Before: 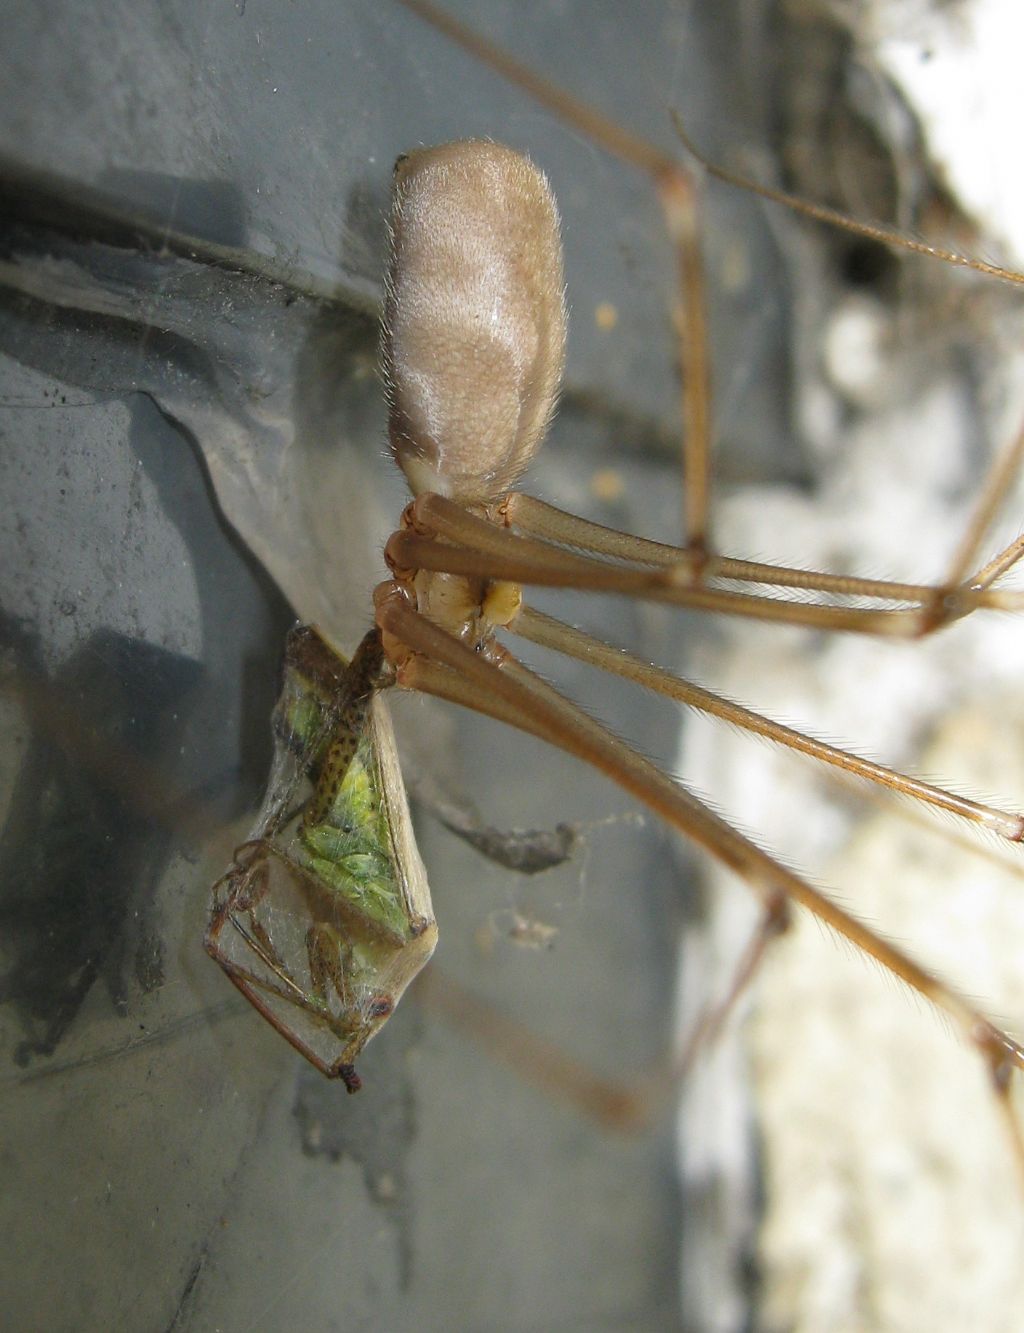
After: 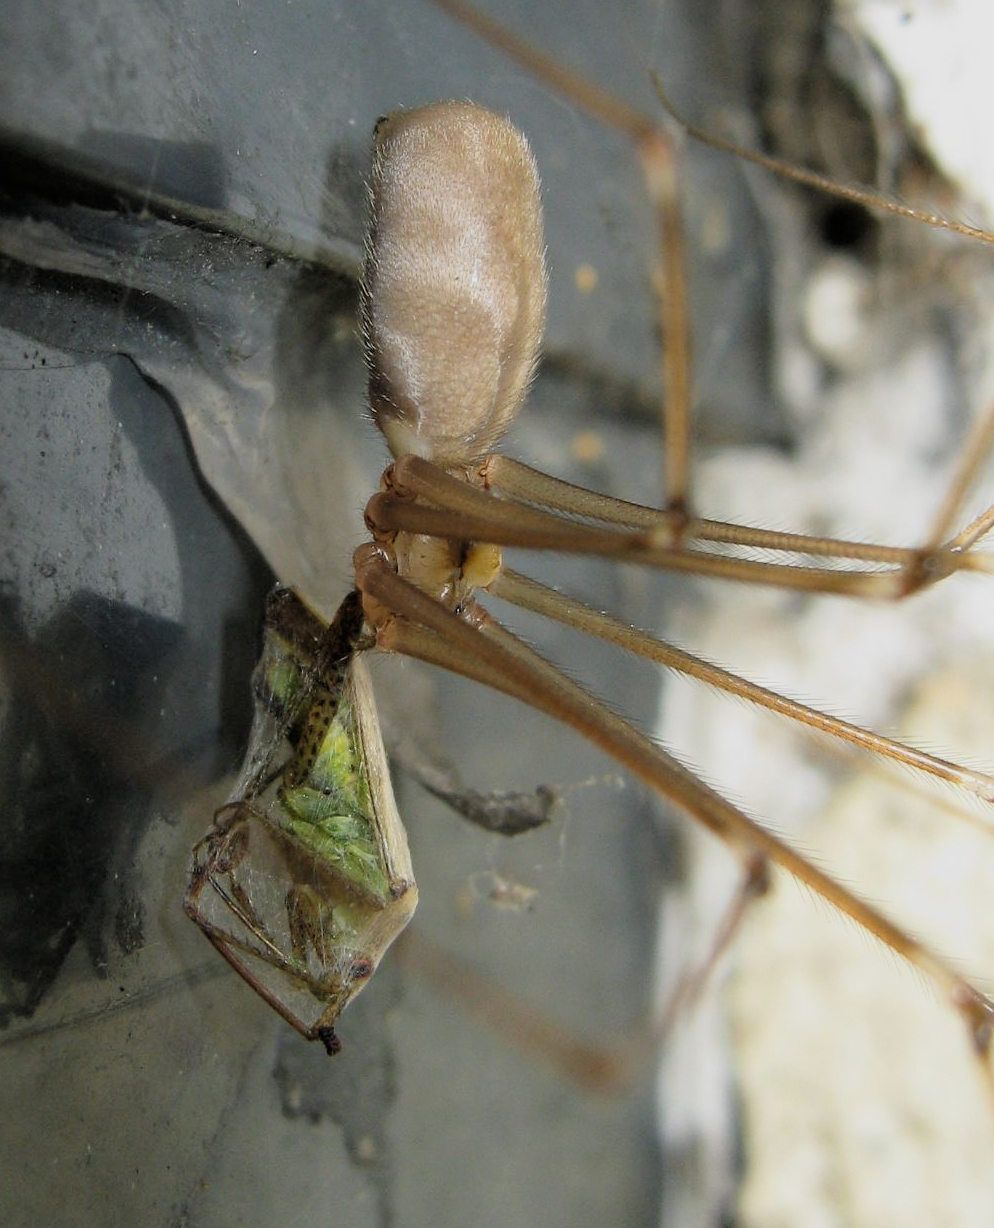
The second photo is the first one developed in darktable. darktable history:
filmic rgb: black relative exposure -7.99 EV, white relative exposure 4 EV, hardness 4.12, latitude 50.03%, contrast 1.101, color science v6 (2022)
color zones: curves: ch1 [(0.077, 0.436) (0.25, 0.5) (0.75, 0.5)]
crop: left 1.959%, top 2.896%, right 0.939%, bottom 4.943%
